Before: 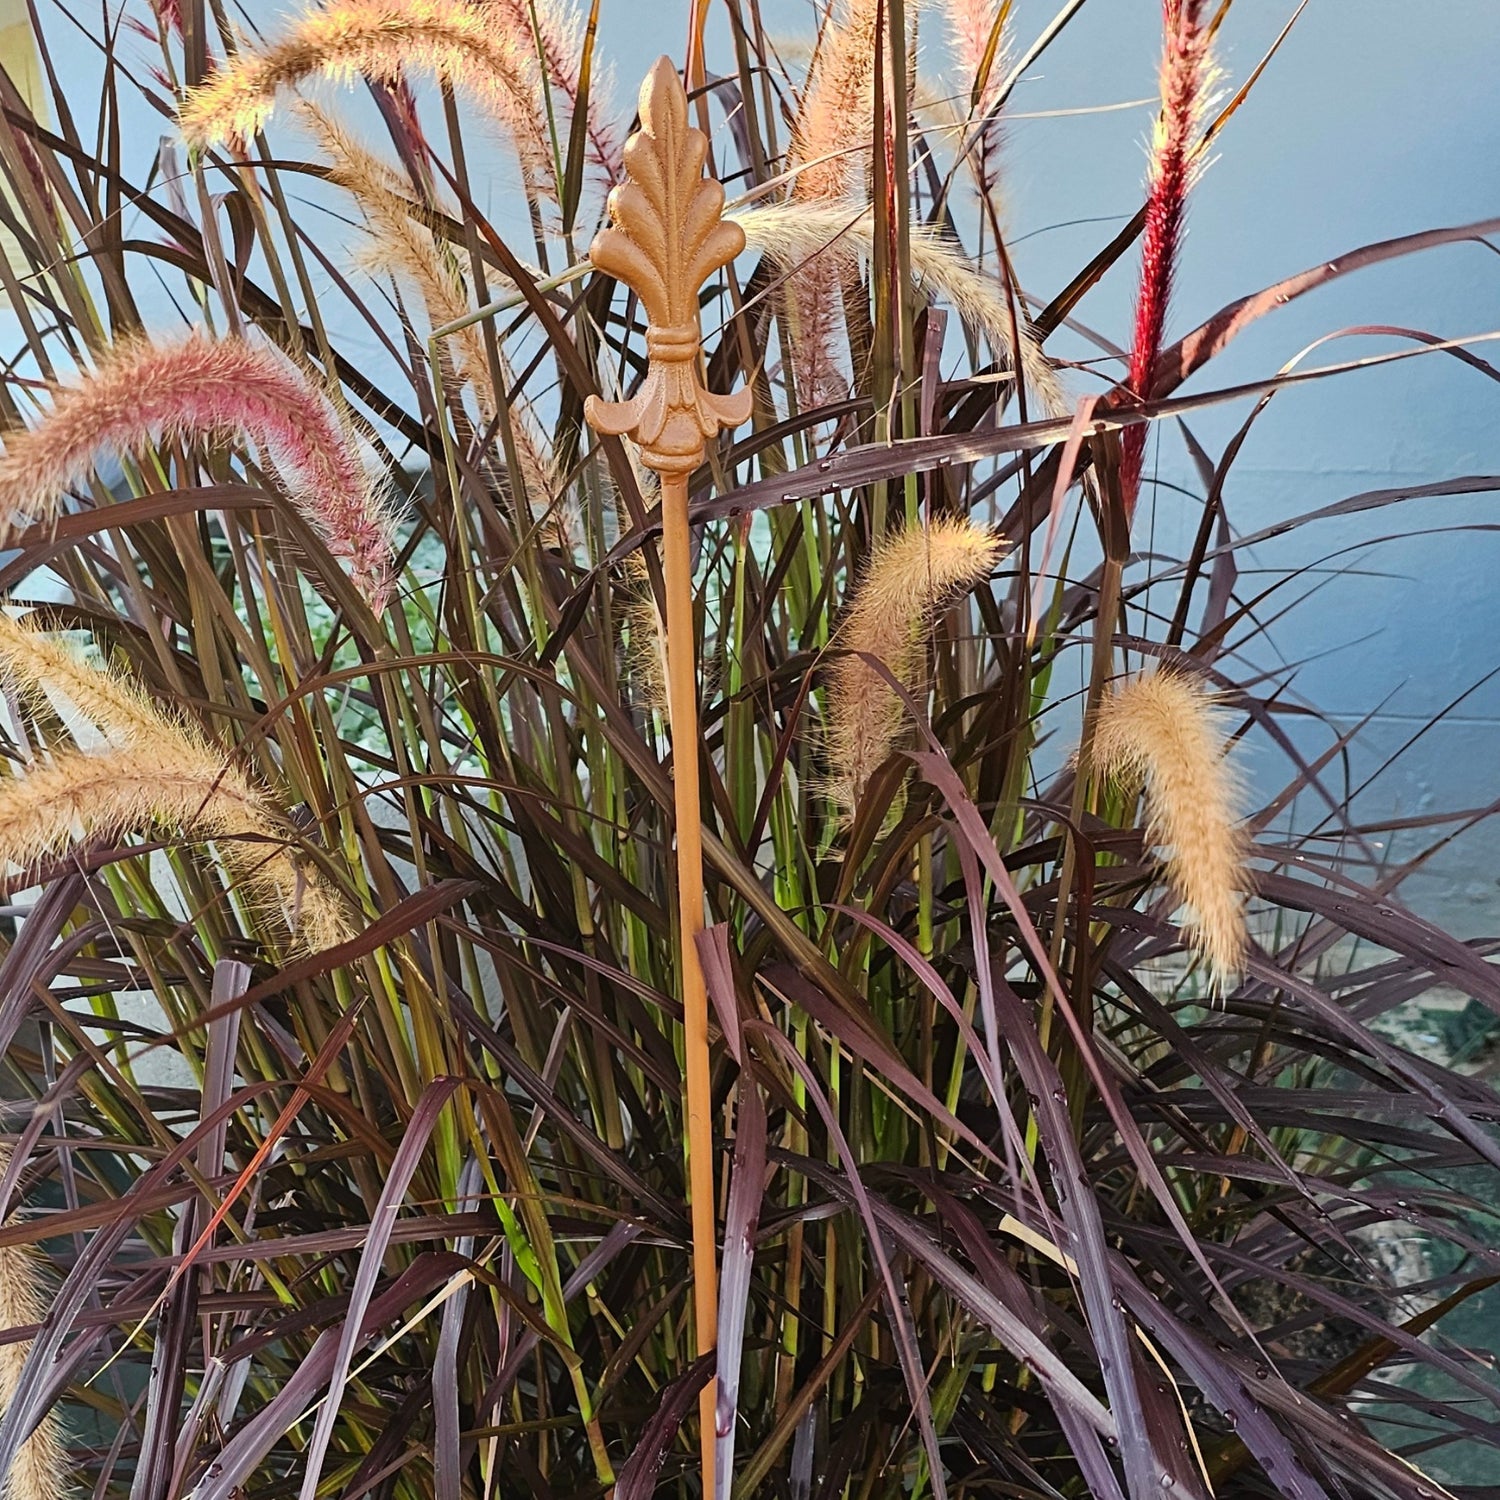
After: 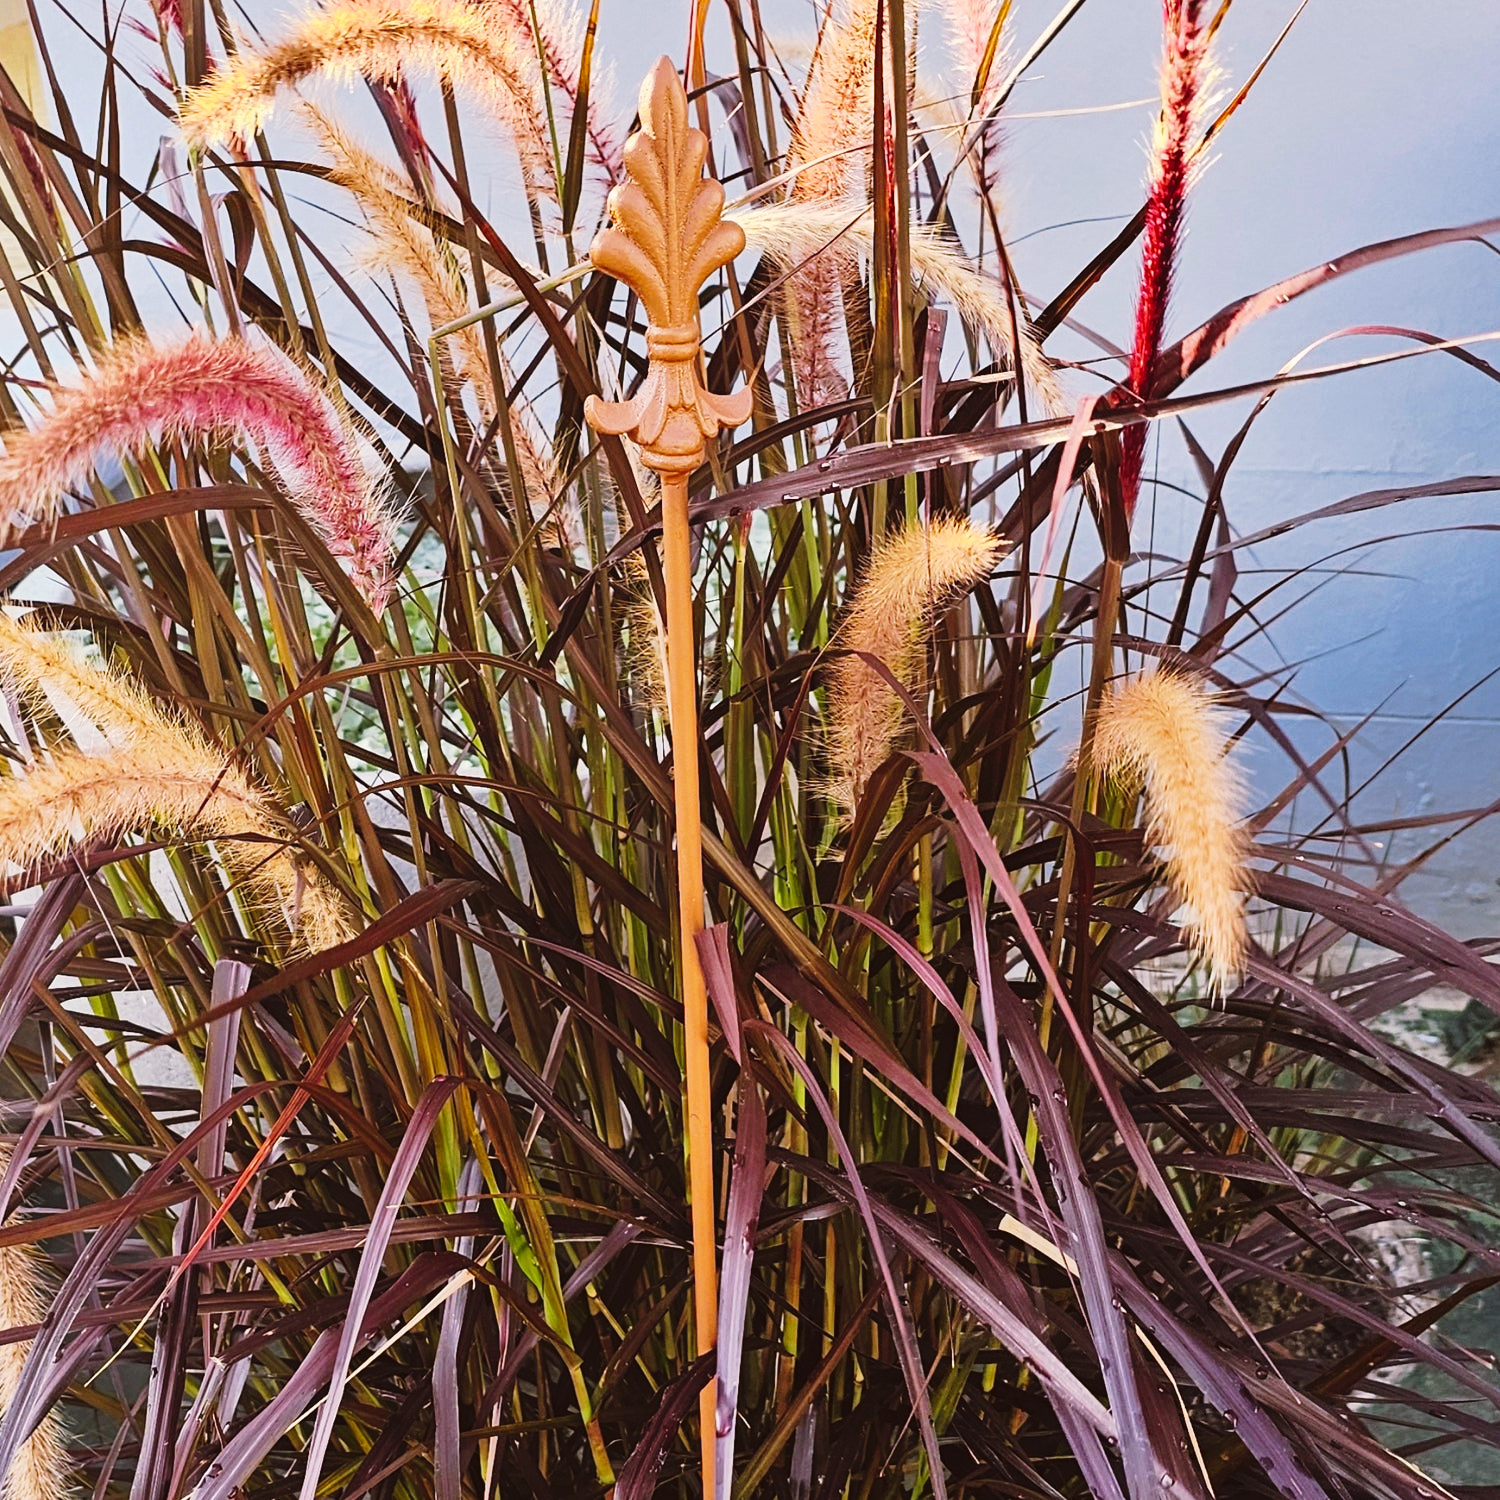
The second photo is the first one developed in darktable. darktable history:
tone curve: curves: ch0 [(0, 0) (0.003, 0.024) (0.011, 0.032) (0.025, 0.041) (0.044, 0.054) (0.069, 0.069) (0.1, 0.09) (0.136, 0.116) (0.177, 0.162) (0.224, 0.213) (0.277, 0.278) (0.335, 0.359) (0.399, 0.447) (0.468, 0.543) (0.543, 0.621) (0.623, 0.717) (0.709, 0.807) (0.801, 0.876) (0.898, 0.934) (1, 1)], preserve colors none
color look up table: target L [87.99, 87.74, 83.39, 85.35, 84.58, 72.51, 74.77, 67.24, 62.53, 58.77, 57.77, 38.76, 36.17, 200.71, 77.32, 68.86, 68.64, 52.4, 62.47, 48.08, 54.65, 50.6, 45.92, 49.69, 33.24, 28.1, 29.84, 27.09, 4.57, 79.97, 74.38, 72.56, 68.52, 54.83, 63.99, 63.42, 52.55, 54.45, 47.4, 41.75, 34.69, 30.59, 25.57, 20.86, 8.637, 97.2, 71.59, 62.26, 48.08], target a [-14.81, -30.91, -52.17, -52.6, -0.279, 5.594, 5.846, -33.92, -43.58, -32.8, -3.669, -19.6, -18.15, 0, 28.3, 31.25, 25.48, 60.41, 24.71, 66.39, 32.67, 13.34, 64.43, 8.303, 44.96, 34.54, 9.435, 40.65, 20.14, 35.64, 24.19, 18.04, 46.86, 74.39, 63.89, 39.66, 63.76, 12.67, 33.9, 4.836, 53.43, 36.29, 40.91, 5.736, 29.28, -4.457, -21.84, -5.478, -4.54], target b [87.74, -2.649, 69.33, 31.5, 35.71, 58.1, 7.94, 31.71, 55.08, 3.769, 53.06, 36.67, 4.068, -0.001, 14.41, 37.69, 66.31, 14.97, 57.05, 55.69, 22.21, 3.033, 42.27, 34.97, 46.06, 18.61, 18.66, 19.41, 7.324, -25.27, -12.69, -34.06, -14.9, -37.49, -50.5, -49.08, -17.86, -62.54, -28.9, -20.27, -54.99, -77.06, -6.588, -25.13, -43.67, 3.116, -28.8, -16.68, -42.12], num patches 49
